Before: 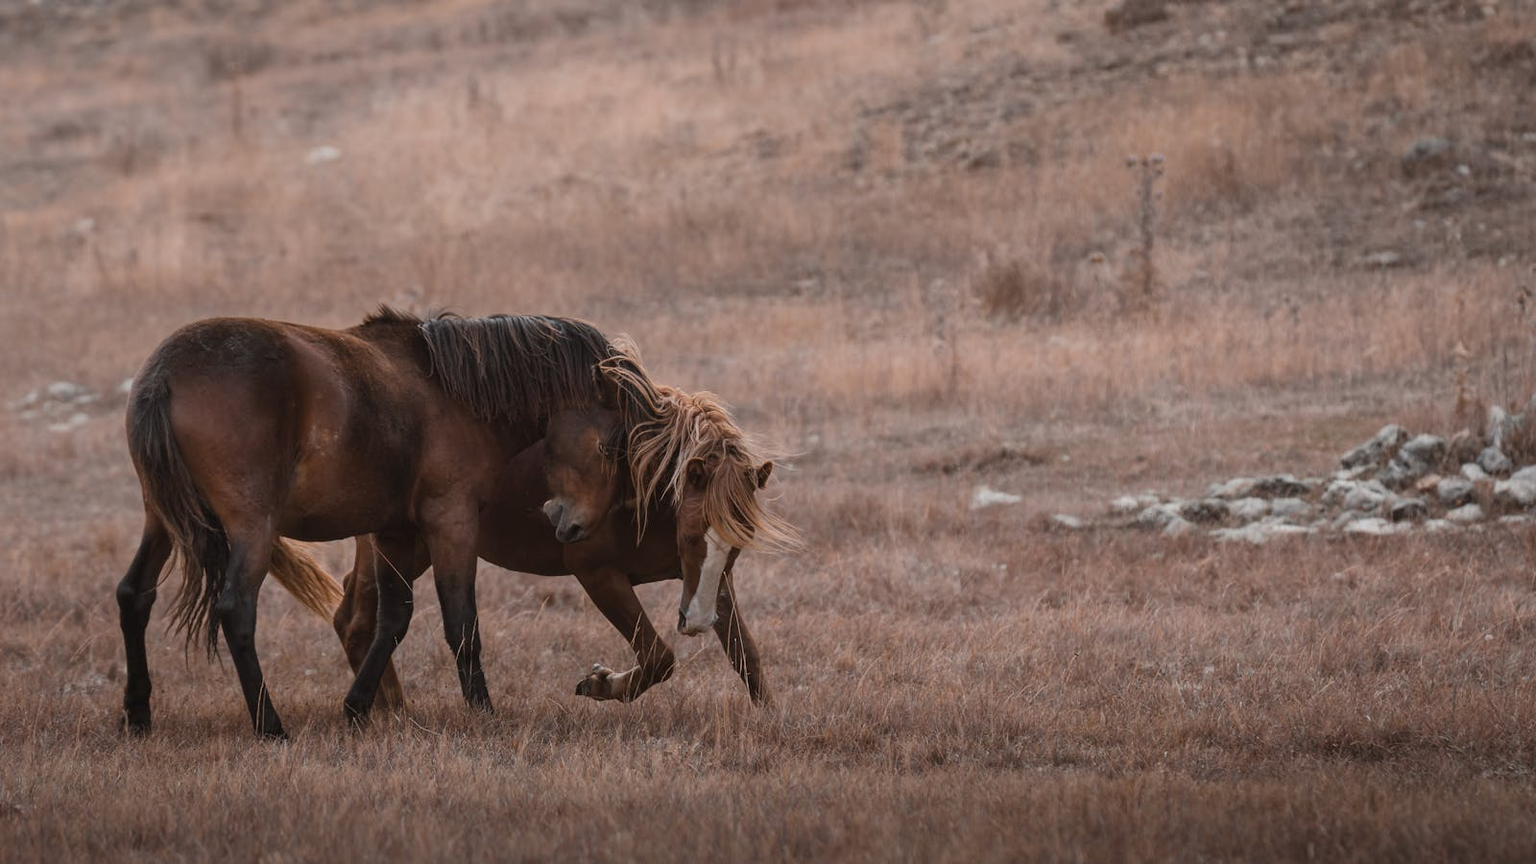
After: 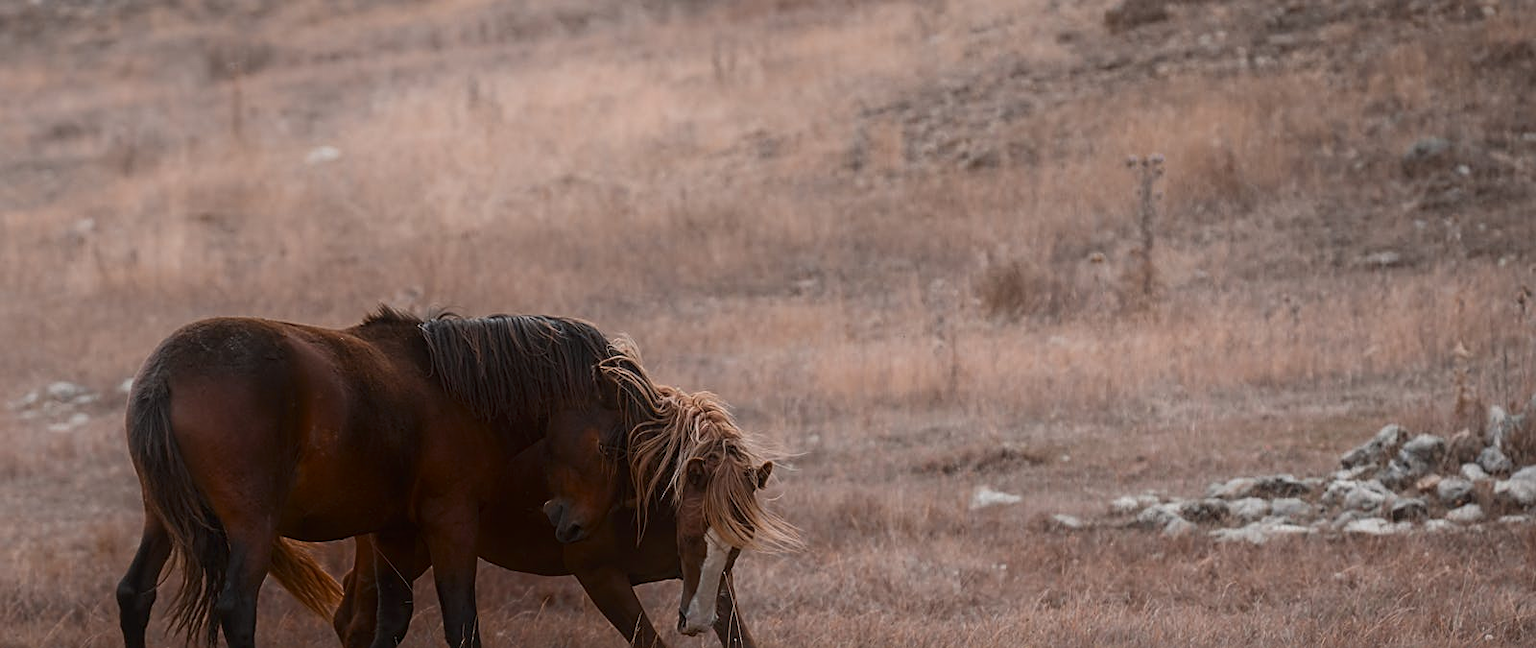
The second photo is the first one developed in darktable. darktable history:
crop: bottom 24.991%
sharpen: on, module defaults
shadows and highlights: shadows -89.5, highlights 91.6, soften with gaussian
